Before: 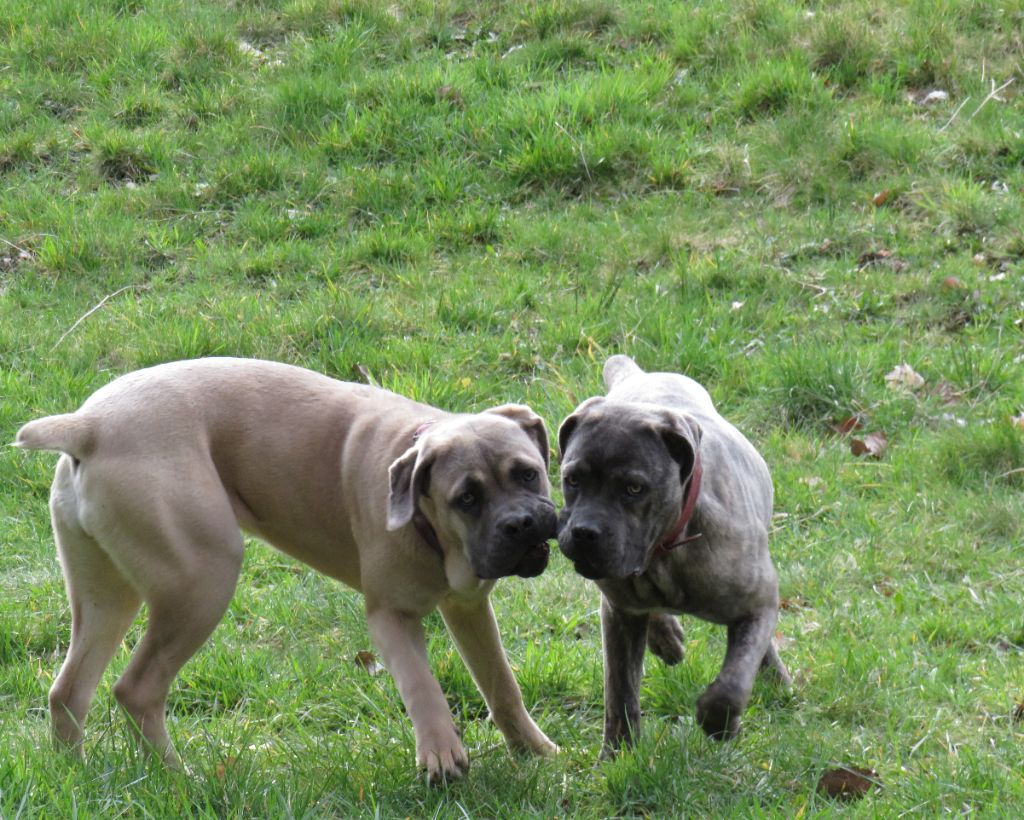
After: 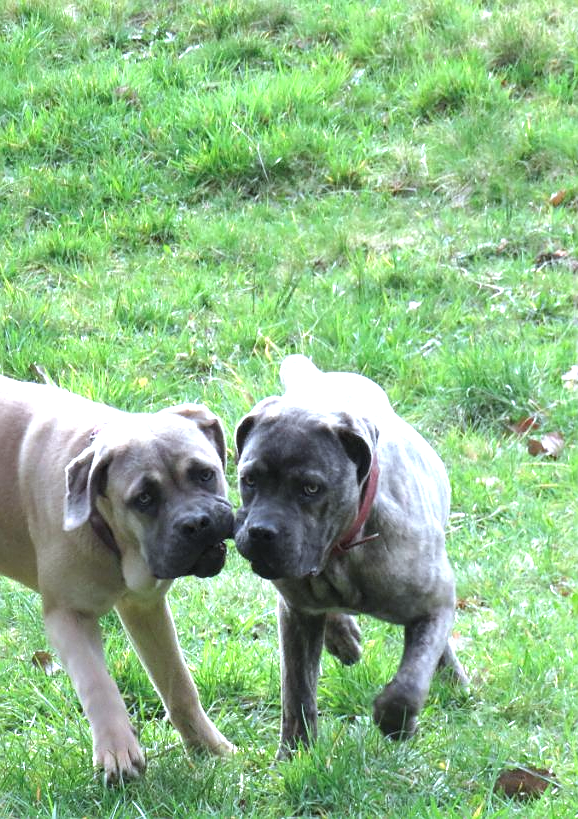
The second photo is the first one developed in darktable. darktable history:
color calibration: illuminant custom, x 0.368, y 0.373, temperature 4338.89 K, saturation algorithm version 1 (2020)
sharpen: radius 0.973, amount 0.608
crop: left 31.555%, top 0.012%, right 11.948%
exposure: black level correction 0, exposure 1 EV, compensate exposure bias true, compensate highlight preservation false
